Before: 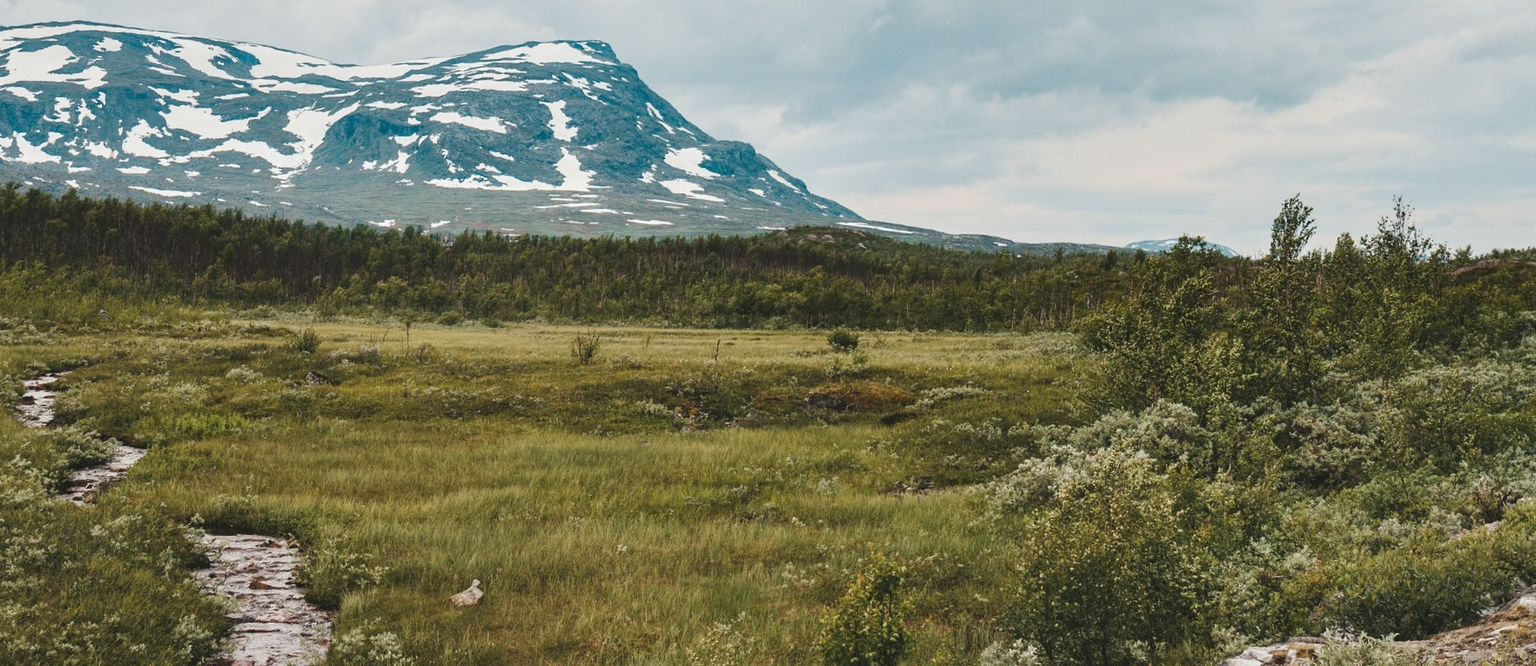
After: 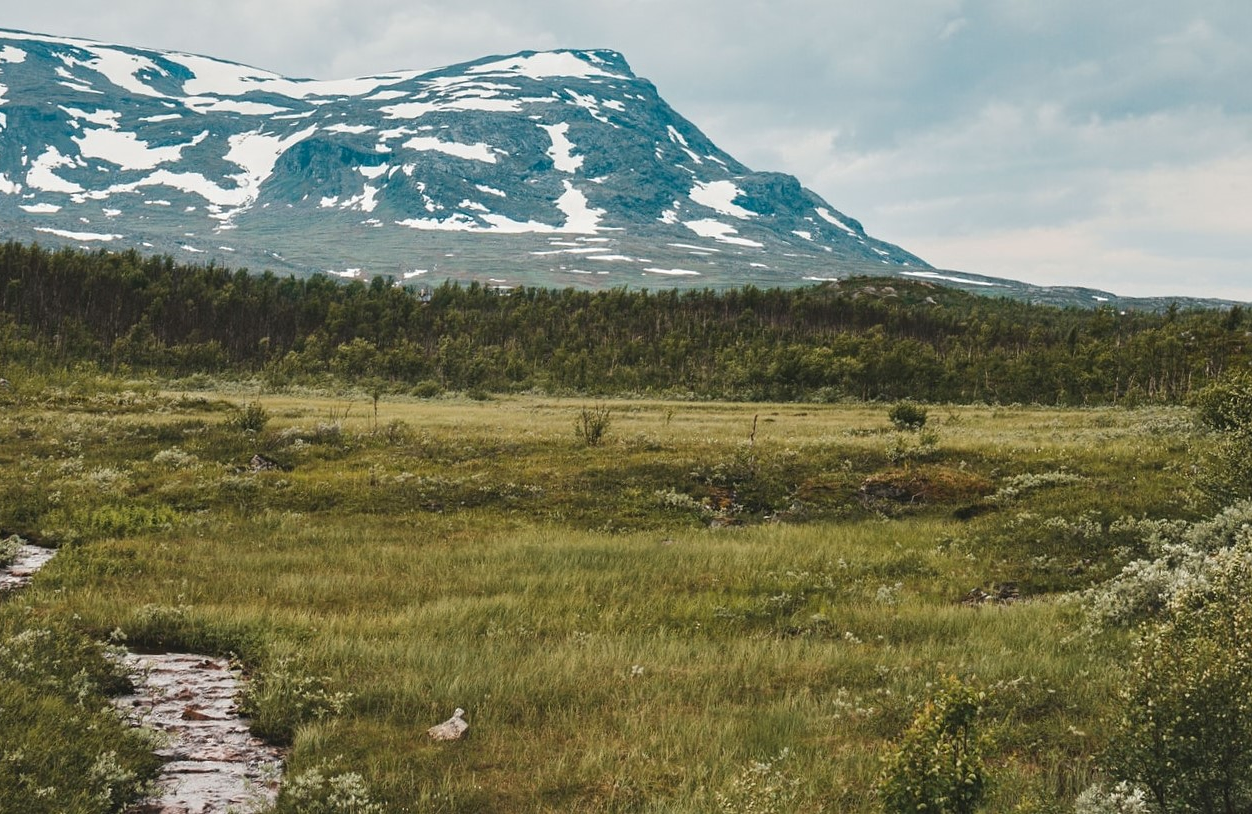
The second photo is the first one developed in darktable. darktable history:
contrast equalizer: octaves 7, y [[0.5, 0.502, 0.506, 0.511, 0.52, 0.537], [0.5 ×6], [0.505, 0.509, 0.518, 0.534, 0.553, 0.561], [0 ×6], [0 ×6]]
crop and rotate: left 6.617%, right 26.717%
